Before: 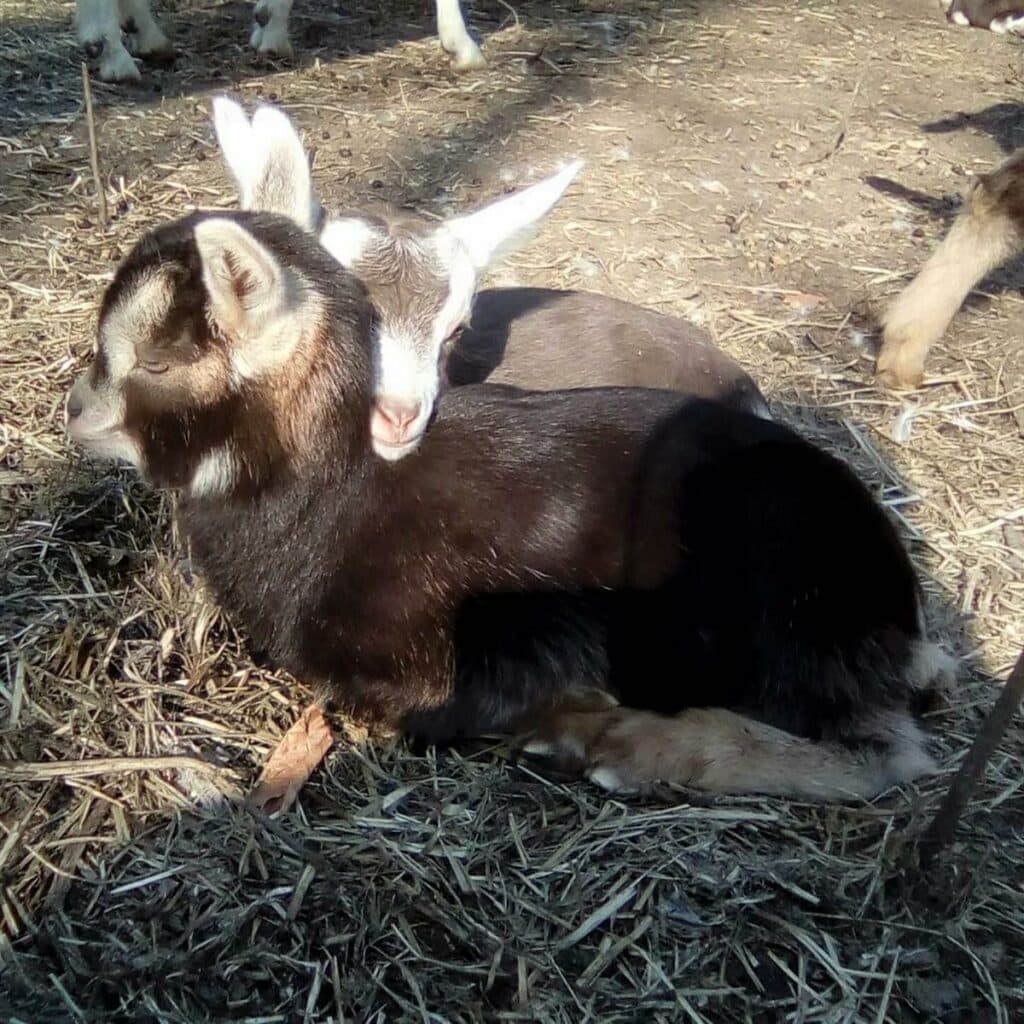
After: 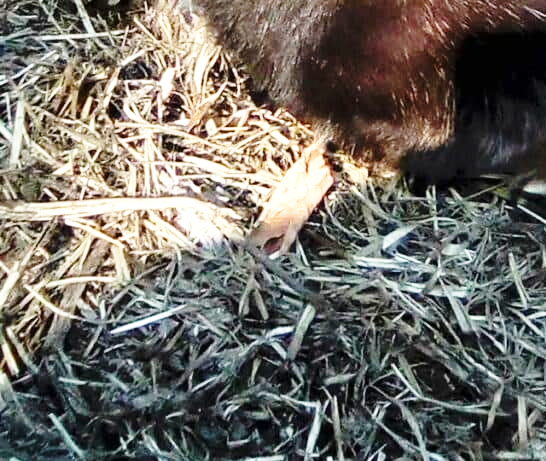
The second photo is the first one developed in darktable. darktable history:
base curve: curves: ch0 [(0, 0) (0.028, 0.03) (0.121, 0.232) (0.46, 0.748) (0.859, 0.968) (1, 1)], preserve colors none
crop and rotate: top 54.778%, right 46.61%, bottom 0.159%
exposure: exposure 1 EV, compensate highlight preservation false
